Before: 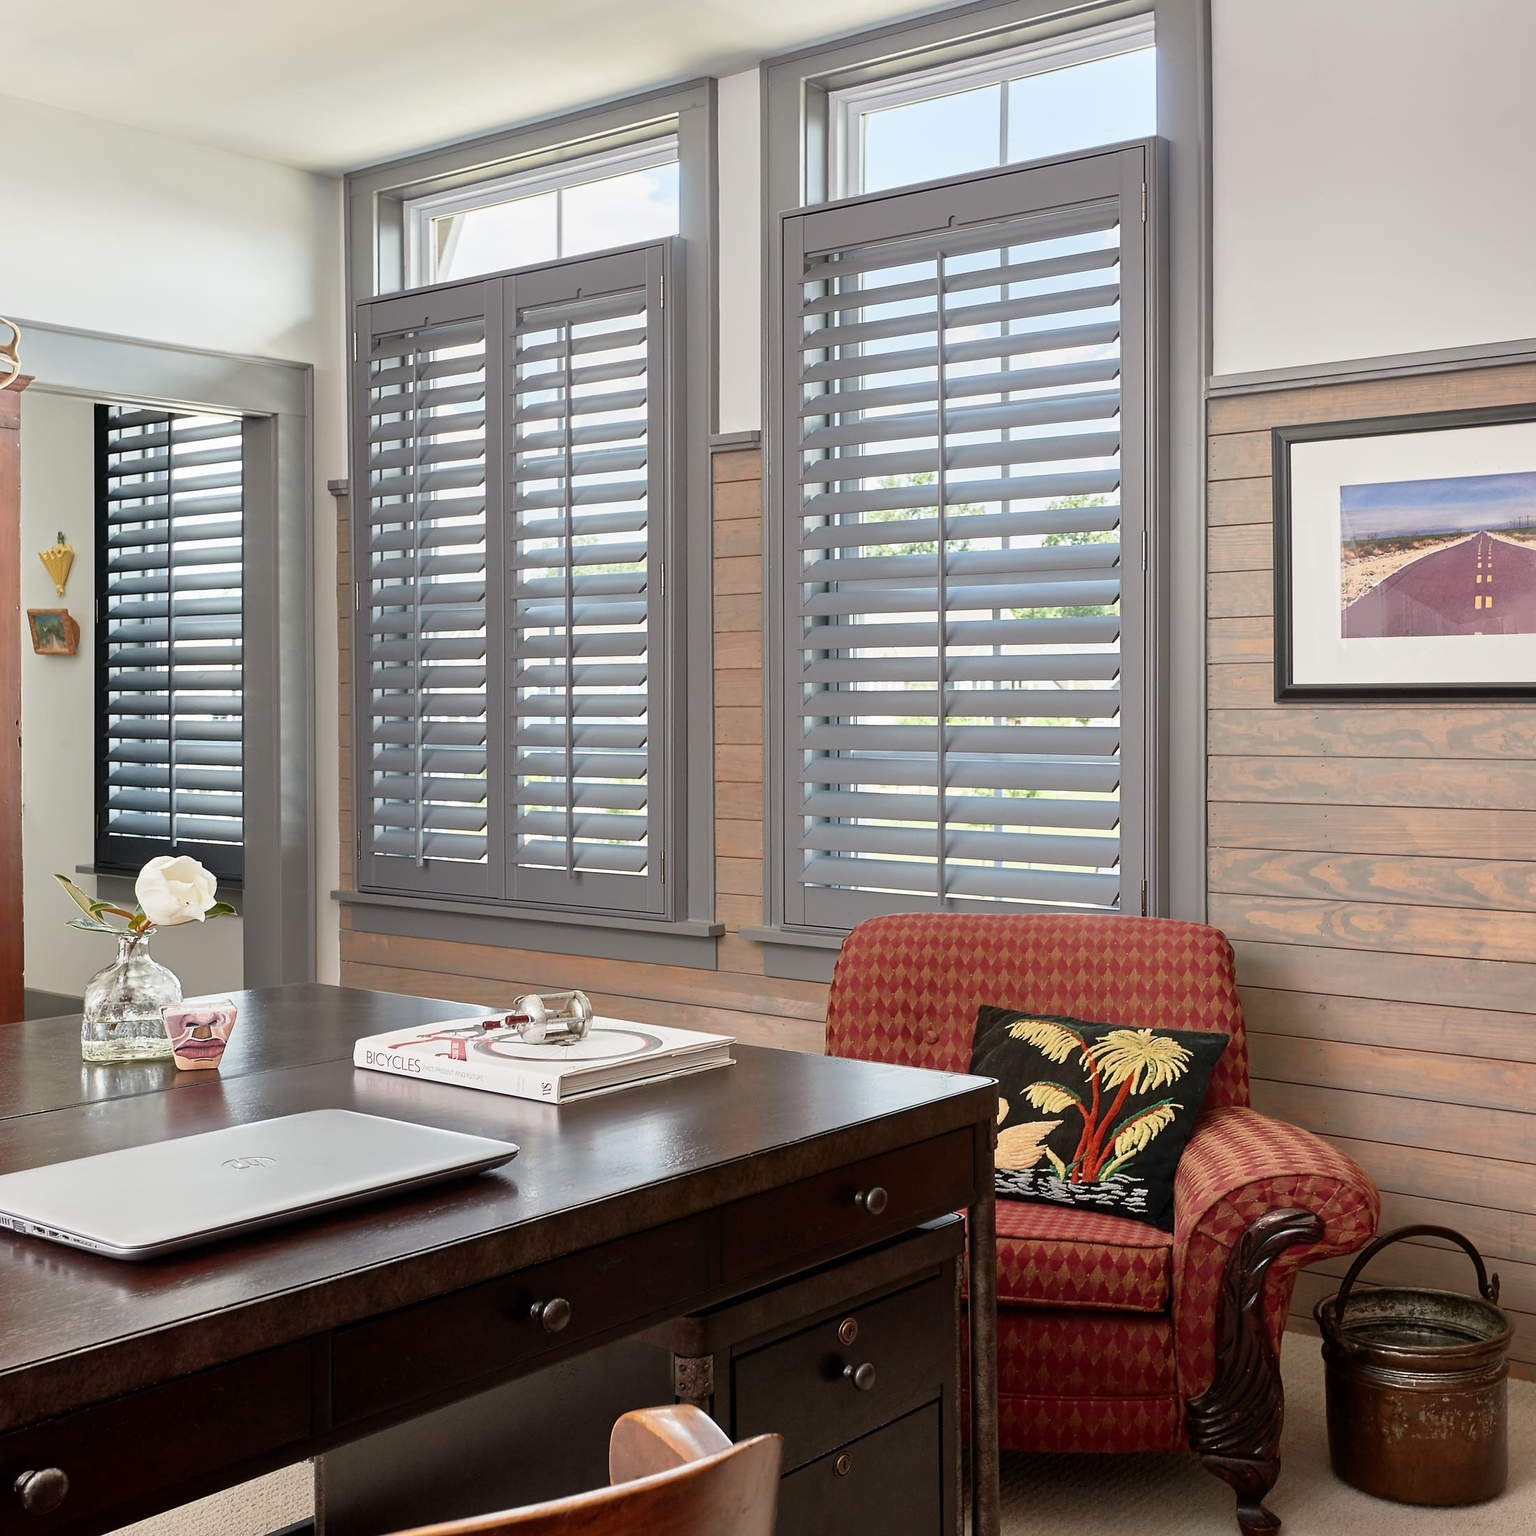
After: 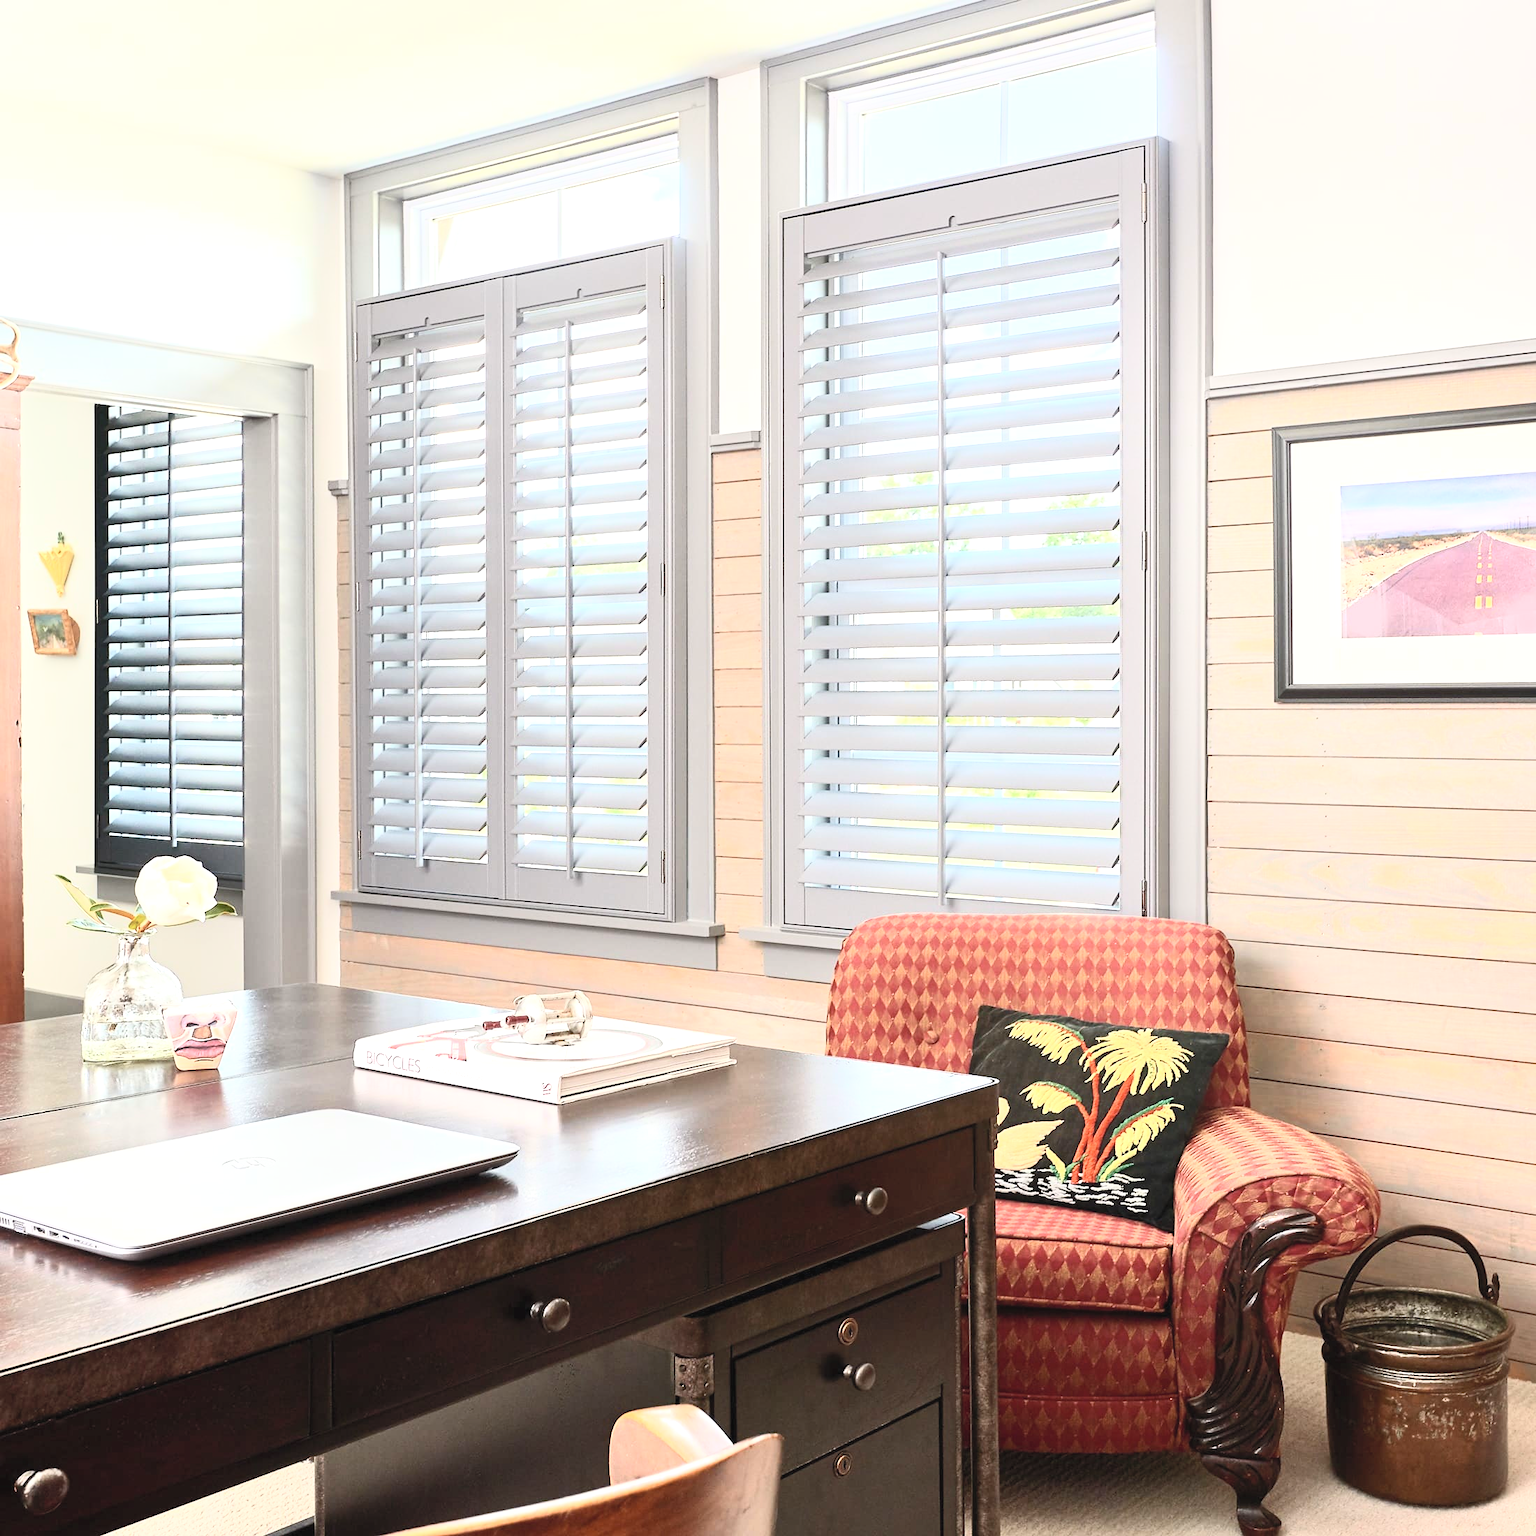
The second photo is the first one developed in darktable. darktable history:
exposure: black level correction 0, exposure 0.697 EV, compensate exposure bias true, compensate highlight preservation false
contrast brightness saturation: contrast 0.389, brightness 0.512
